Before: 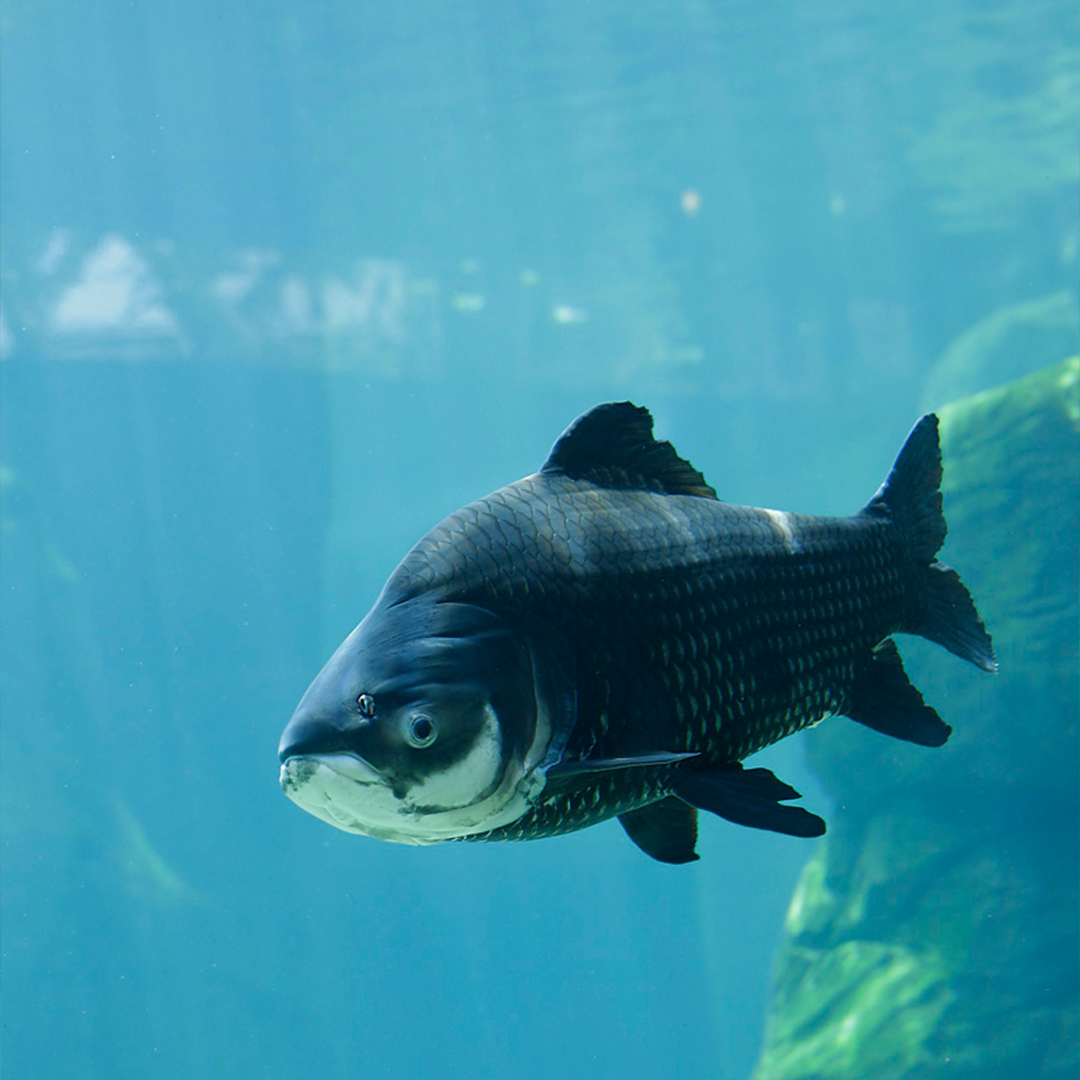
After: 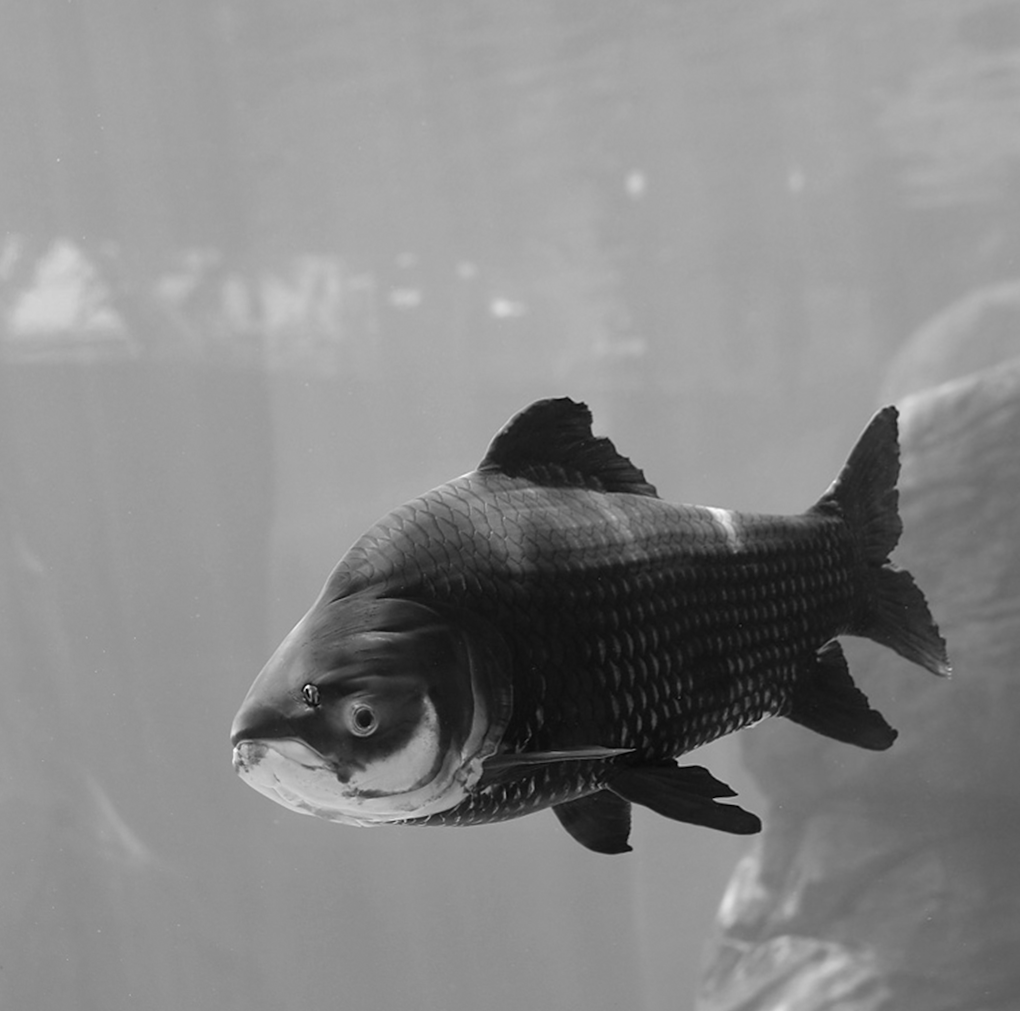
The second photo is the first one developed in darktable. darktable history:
base curve: curves: ch0 [(0, 0) (0.297, 0.298) (1, 1)], preserve colors none
rotate and perspective: rotation 0.062°, lens shift (vertical) 0.115, lens shift (horizontal) -0.133, crop left 0.047, crop right 0.94, crop top 0.061, crop bottom 0.94
monochrome: on, module defaults
